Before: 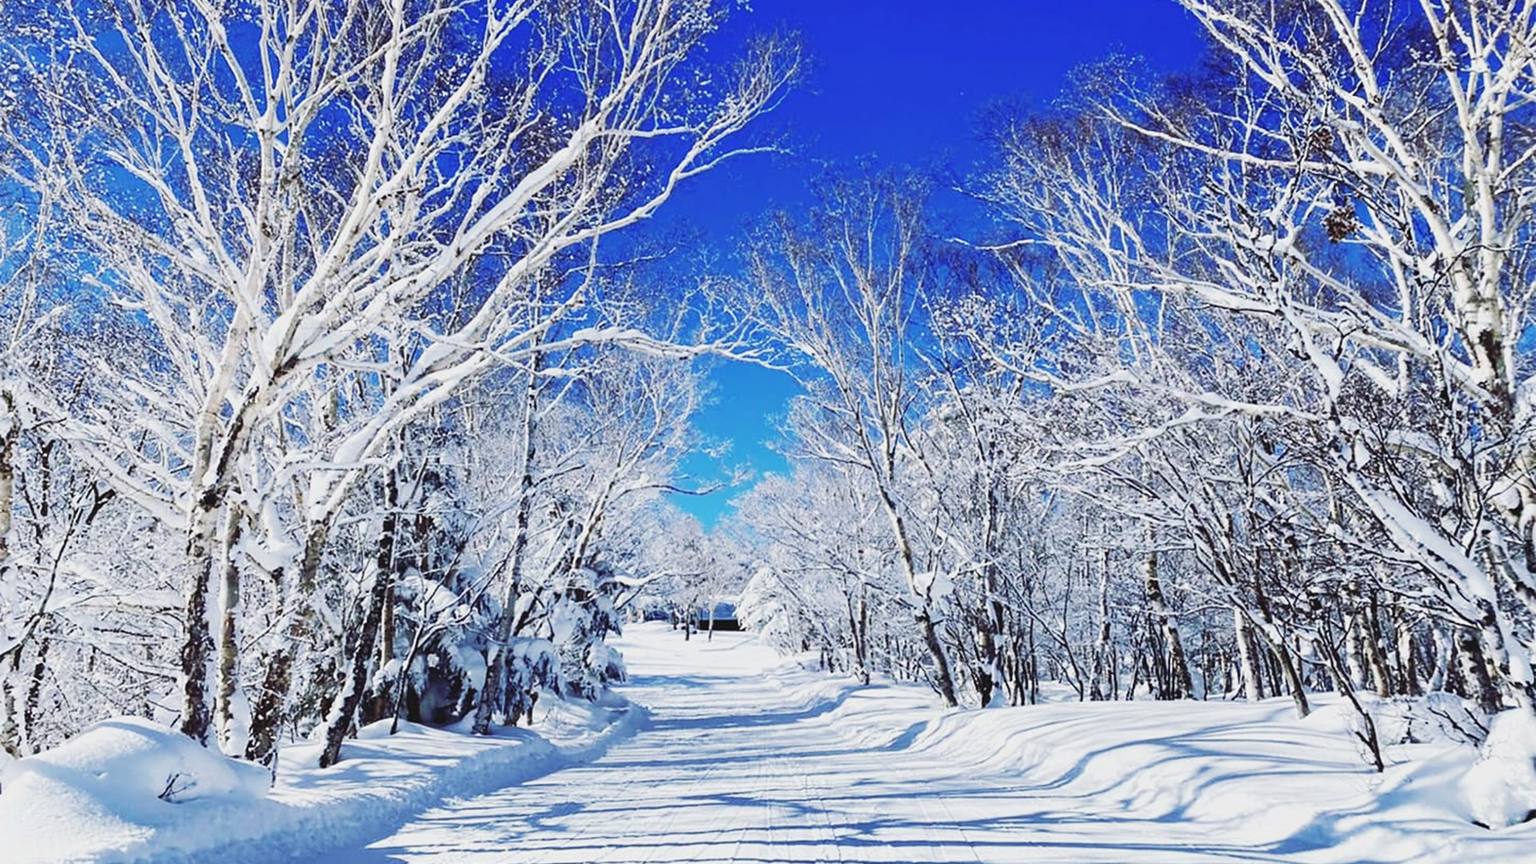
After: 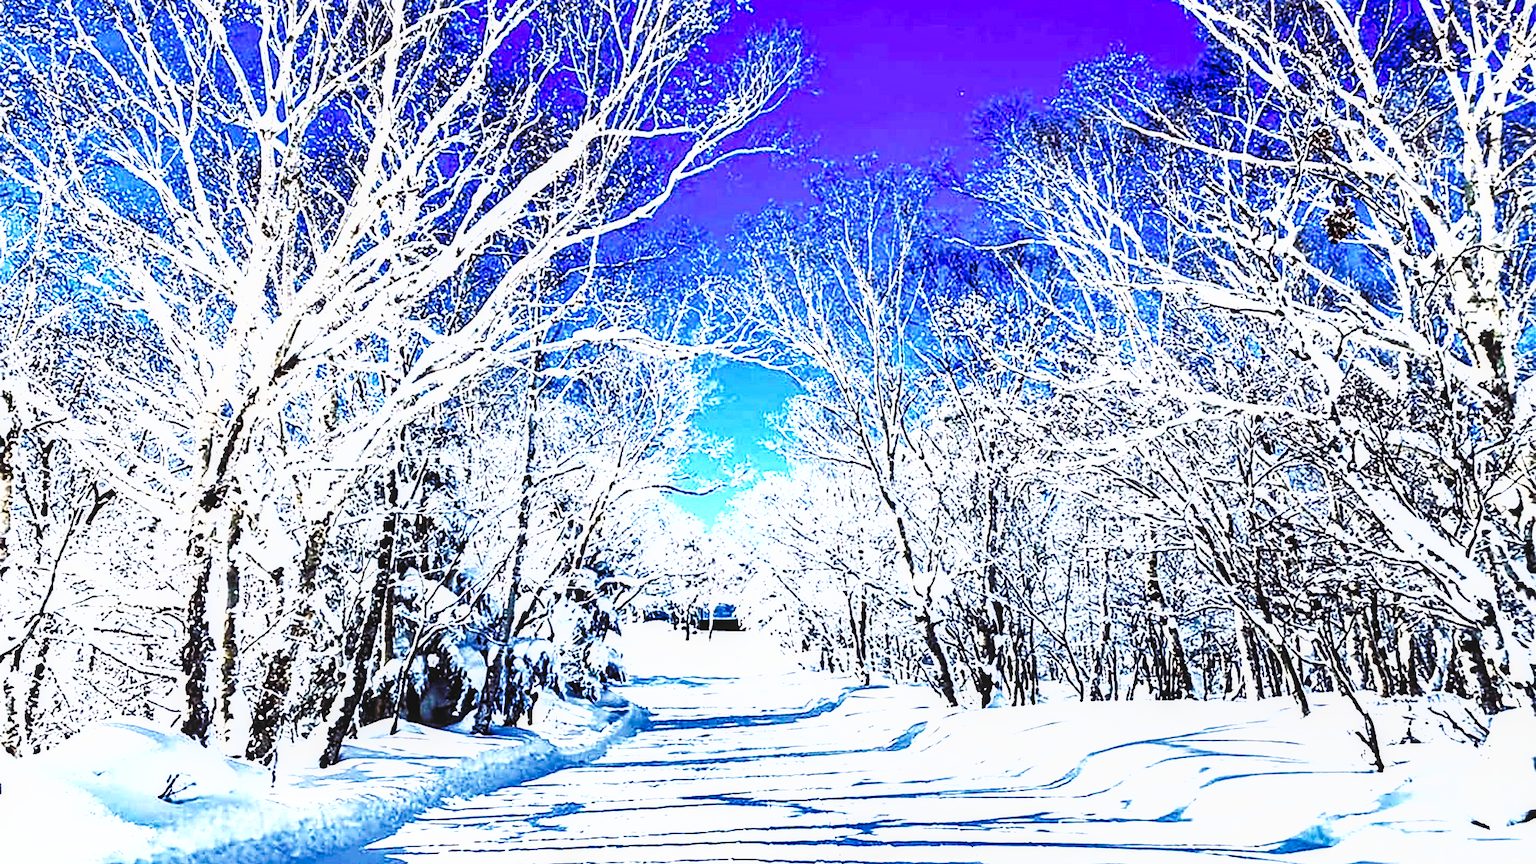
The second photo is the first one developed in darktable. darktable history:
shadows and highlights: radius 134.24, soften with gaussian
tone curve: curves: ch0 [(0, 0) (0.003, 0.011) (0.011, 0.019) (0.025, 0.03) (0.044, 0.045) (0.069, 0.061) (0.1, 0.085) (0.136, 0.119) (0.177, 0.159) (0.224, 0.205) (0.277, 0.261) (0.335, 0.329) (0.399, 0.407) (0.468, 0.508) (0.543, 0.606) (0.623, 0.71) (0.709, 0.815) (0.801, 0.903) (0.898, 0.957) (1, 1)], preserve colors none
local contrast: on, module defaults
levels: levels [0.062, 0.494, 0.925]
sharpen: on, module defaults
tone equalizer: -8 EV -0.777 EV, -7 EV -0.69 EV, -6 EV -0.621 EV, -5 EV -0.417 EV, -3 EV 0.394 EV, -2 EV 0.6 EV, -1 EV 0.681 EV, +0 EV 0.752 EV, edges refinement/feathering 500, mask exposure compensation -1.57 EV, preserve details no
color balance rgb: power › luminance 3.355%, power › hue 232.12°, linear chroma grading › global chroma 14.34%, perceptual saturation grading › global saturation 0.951%, perceptual saturation grading › highlights -14.556%, perceptual saturation grading › shadows 25.633%
